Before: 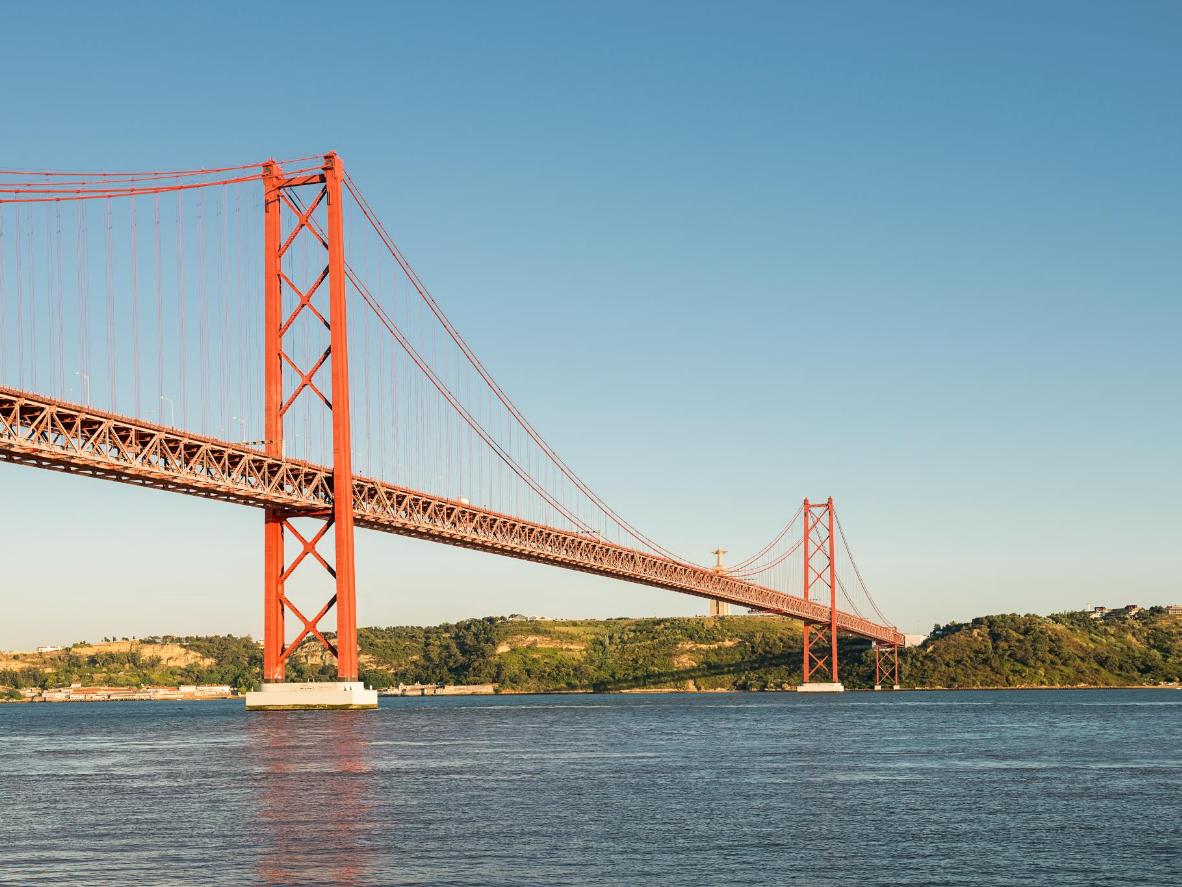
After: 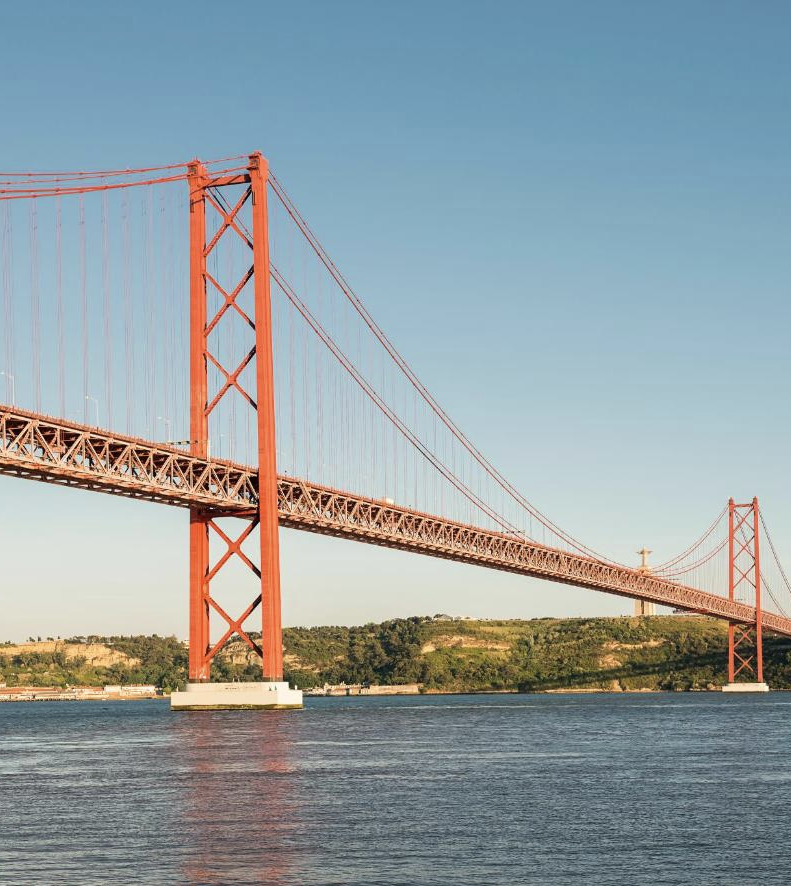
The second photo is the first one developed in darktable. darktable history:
contrast brightness saturation: saturation -0.161
crop and rotate: left 6.485%, right 26.546%
